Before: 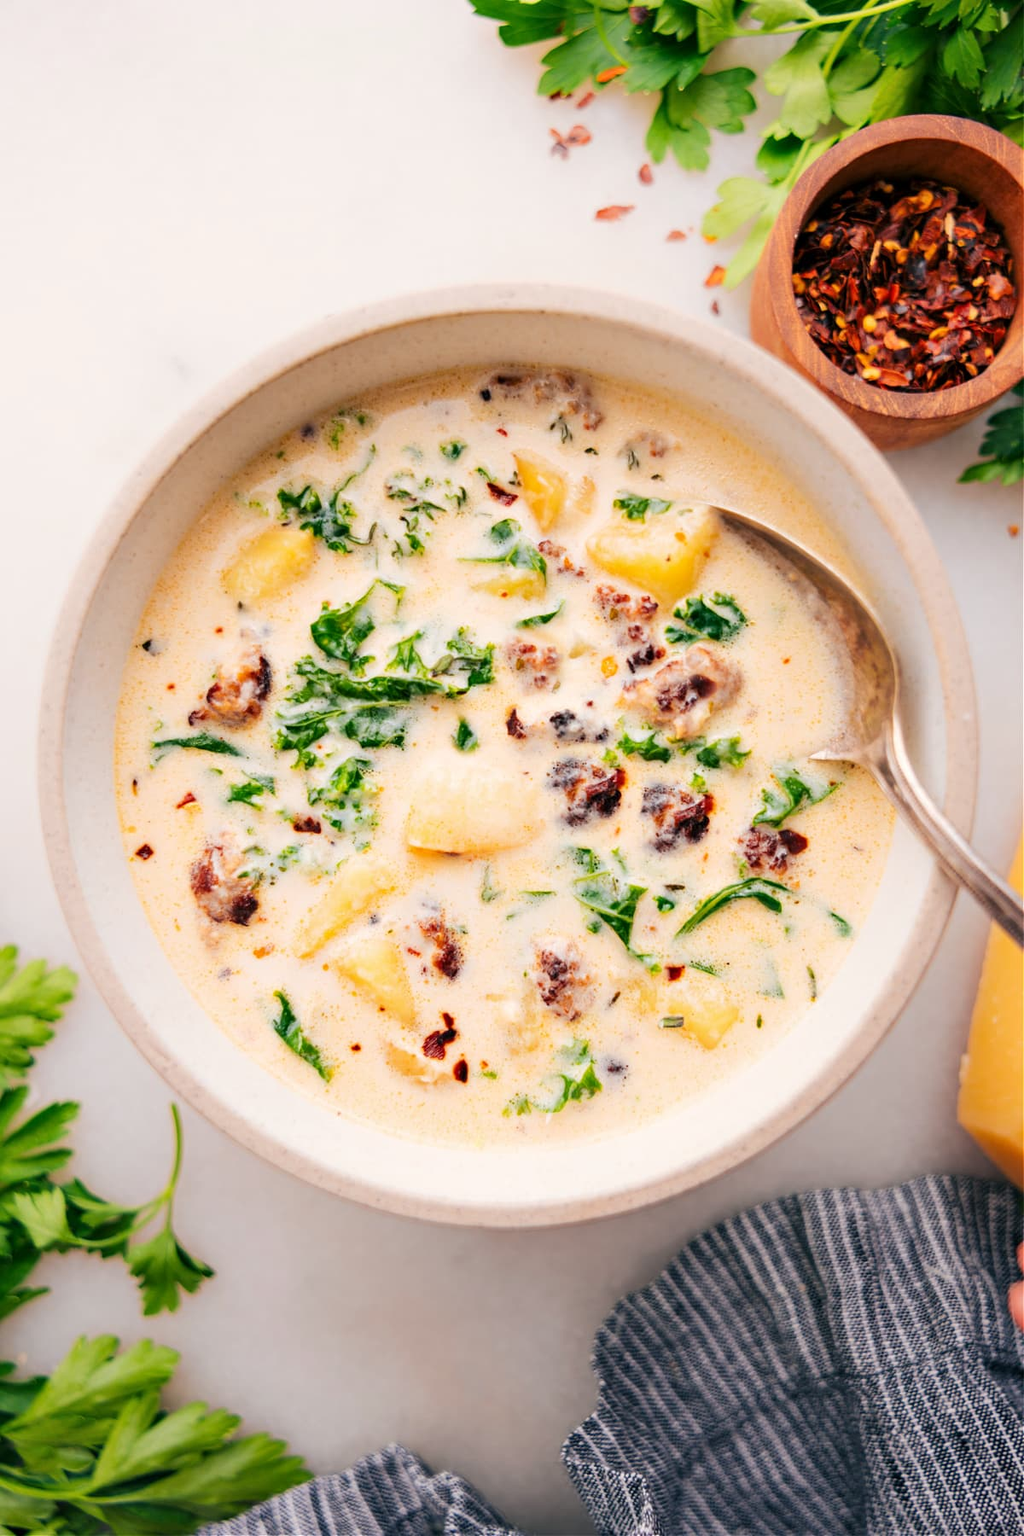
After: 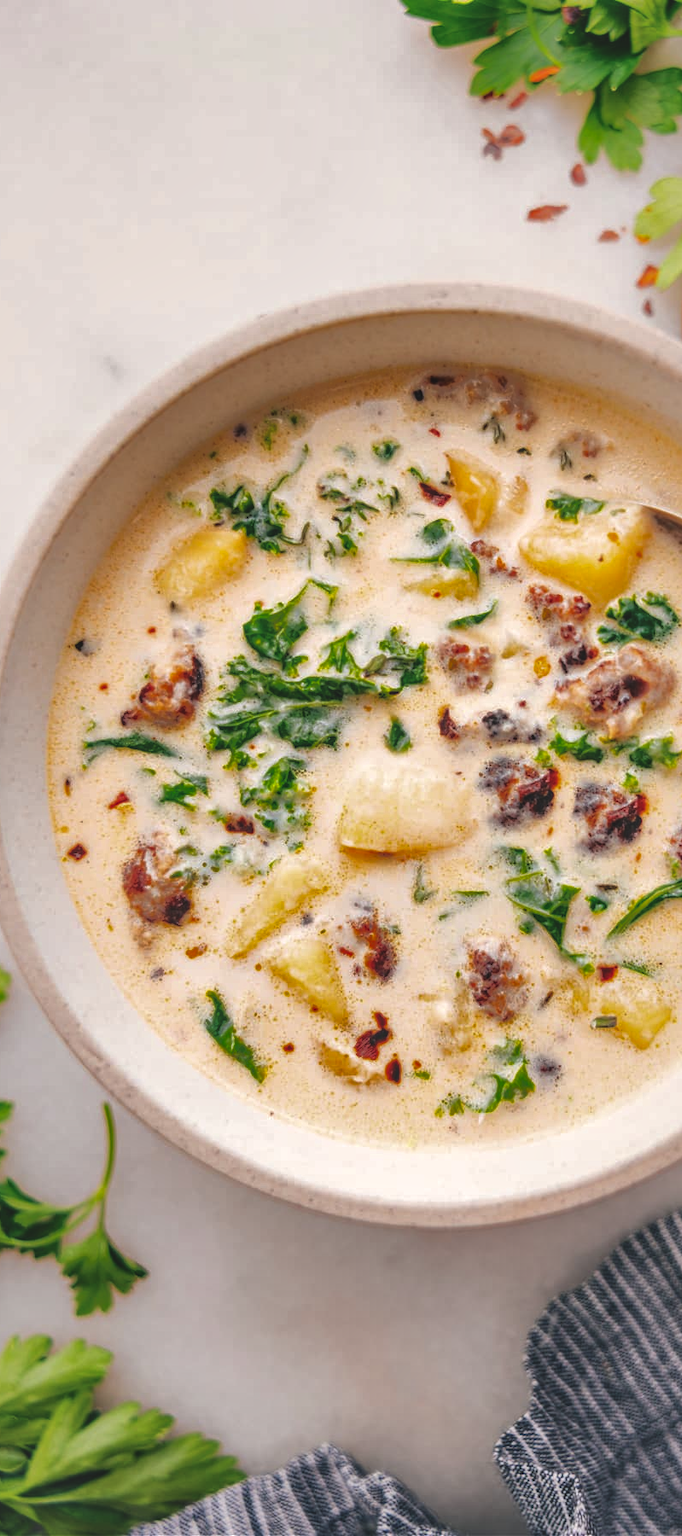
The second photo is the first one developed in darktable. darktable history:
local contrast: highlights 61%, detail 143%, midtone range 0.428
shadows and highlights: shadows 40, highlights -60
exposure: black level correction -0.023, exposure -0.039 EV, compensate highlight preservation false
crop and rotate: left 6.617%, right 26.717%
